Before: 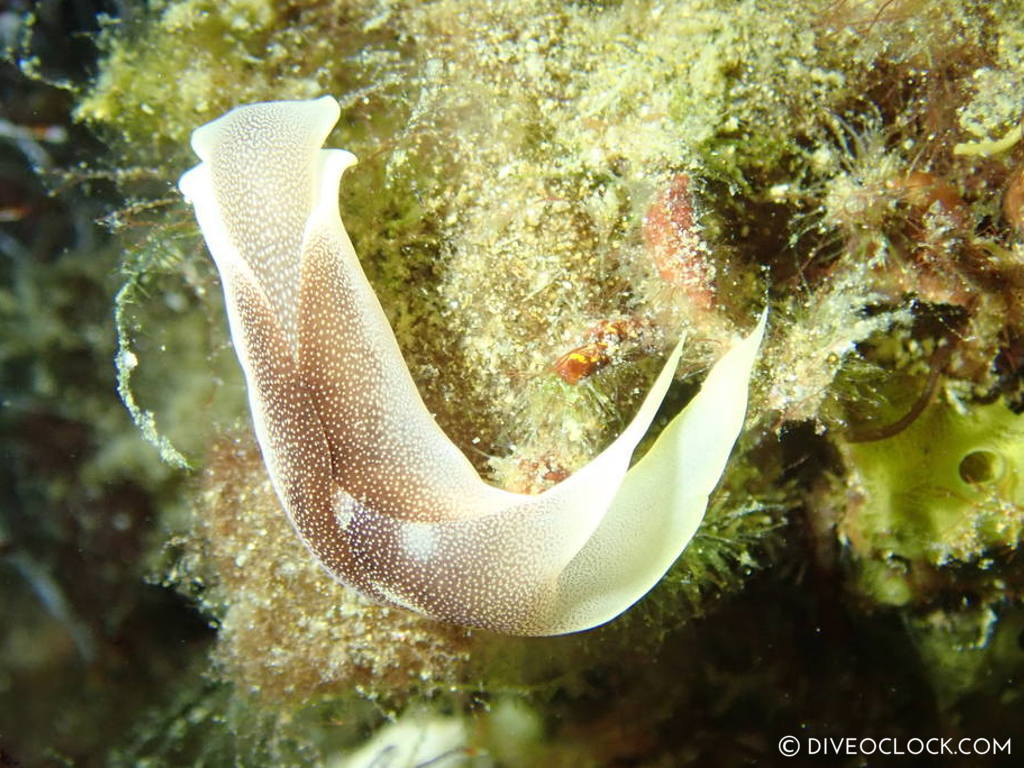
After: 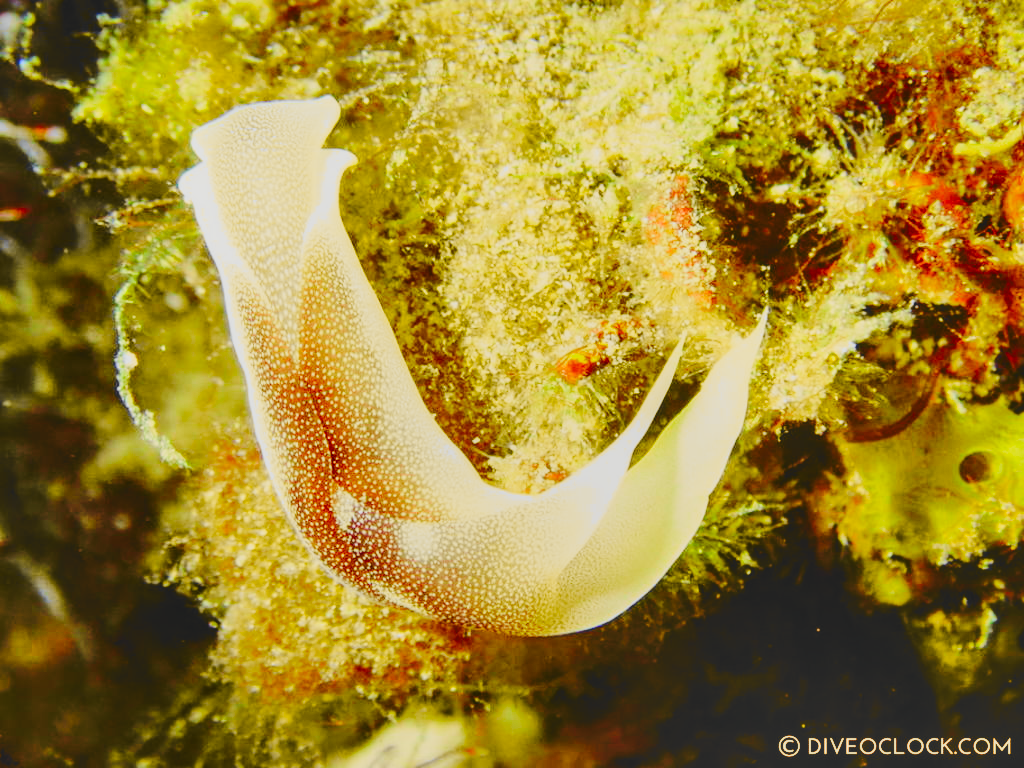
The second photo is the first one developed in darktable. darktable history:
local contrast: detail 110%
contrast brightness saturation: contrast -0.19, saturation 0.19
tone curve: curves: ch0 [(0, 0) (0.071, 0.047) (0.266, 0.26) (0.483, 0.554) (0.753, 0.811) (1, 0.983)]; ch1 [(0, 0) (0.346, 0.307) (0.408, 0.387) (0.463, 0.465) (0.482, 0.493) (0.502, 0.499) (0.517, 0.502) (0.55, 0.548) (0.597, 0.61) (0.651, 0.698) (1, 1)]; ch2 [(0, 0) (0.346, 0.34) (0.434, 0.46) (0.485, 0.494) (0.5, 0.498) (0.517, 0.506) (0.526, 0.545) (0.583, 0.61) (0.625, 0.659) (1, 1)], color space Lab, independent channels, preserve colors none
graduated density: rotation -180°, offset 27.42
base curve: curves: ch0 [(0, 0) (0.036, 0.025) (0.121, 0.166) (0.206, 0.329) (0.605, 0.79) (1, 1)], preserve colors none
color balance rgb: shadows lift › chroma 4.41%, shadows lift › hue 27°, power › chroma 2.5%, power › hue 70°, highlights gain › chroma 1%, highlights gain › hue 27°, saturation formula JzAzBz (2021)
shadows and highlights: highlights color adjustment 0%, soften with gaussian
